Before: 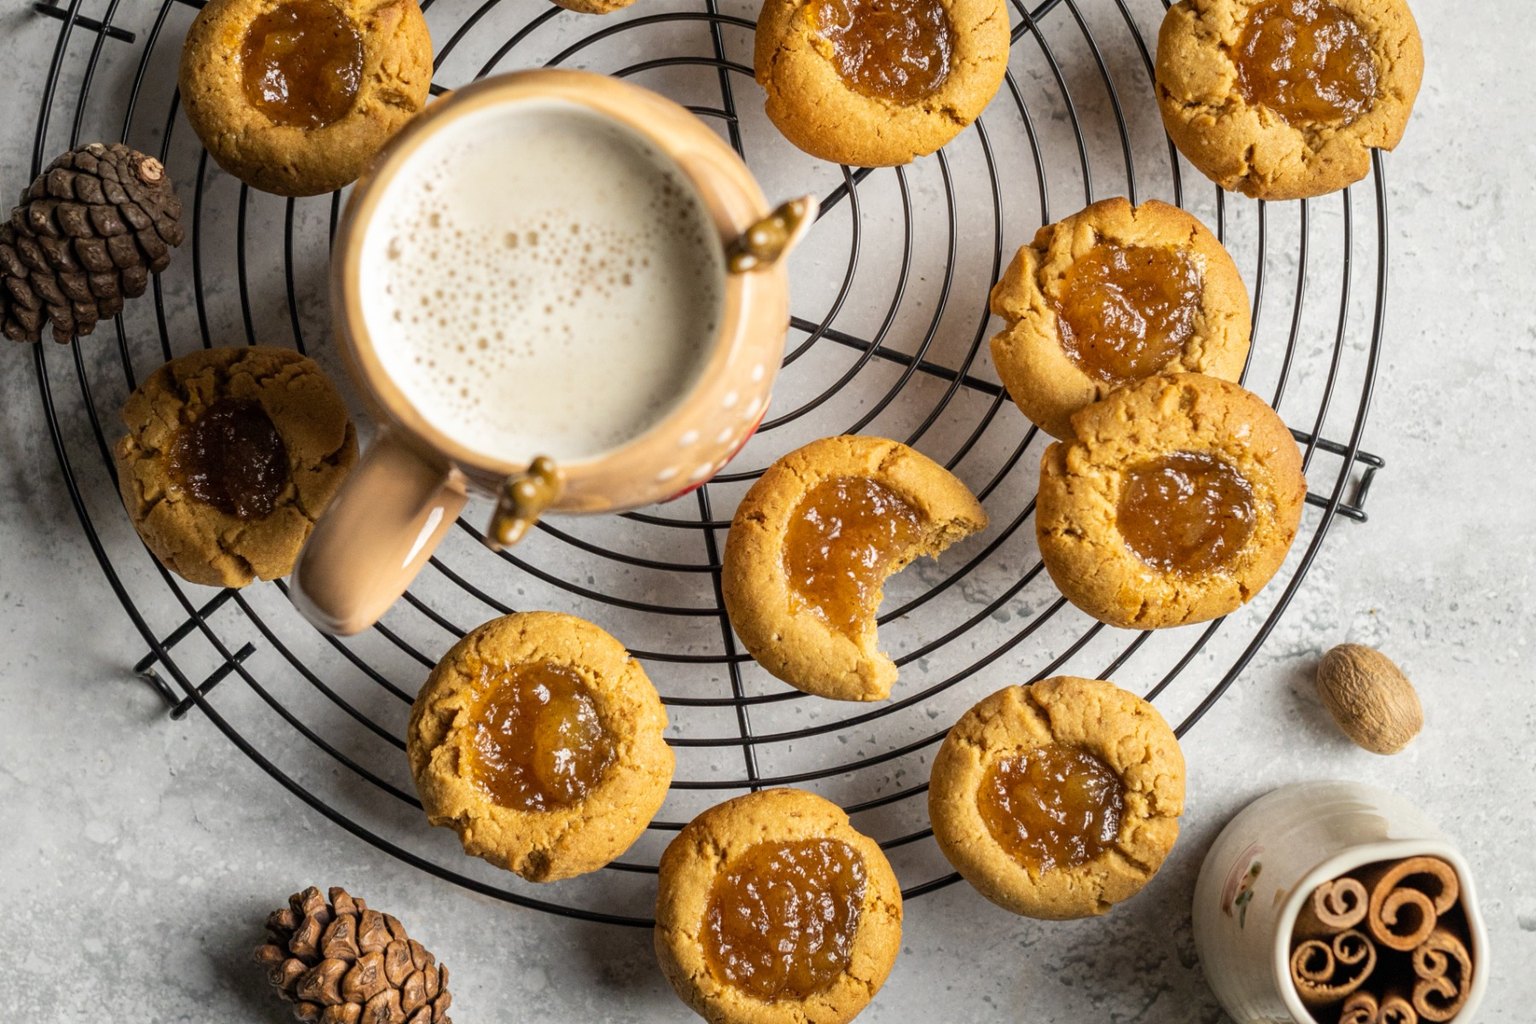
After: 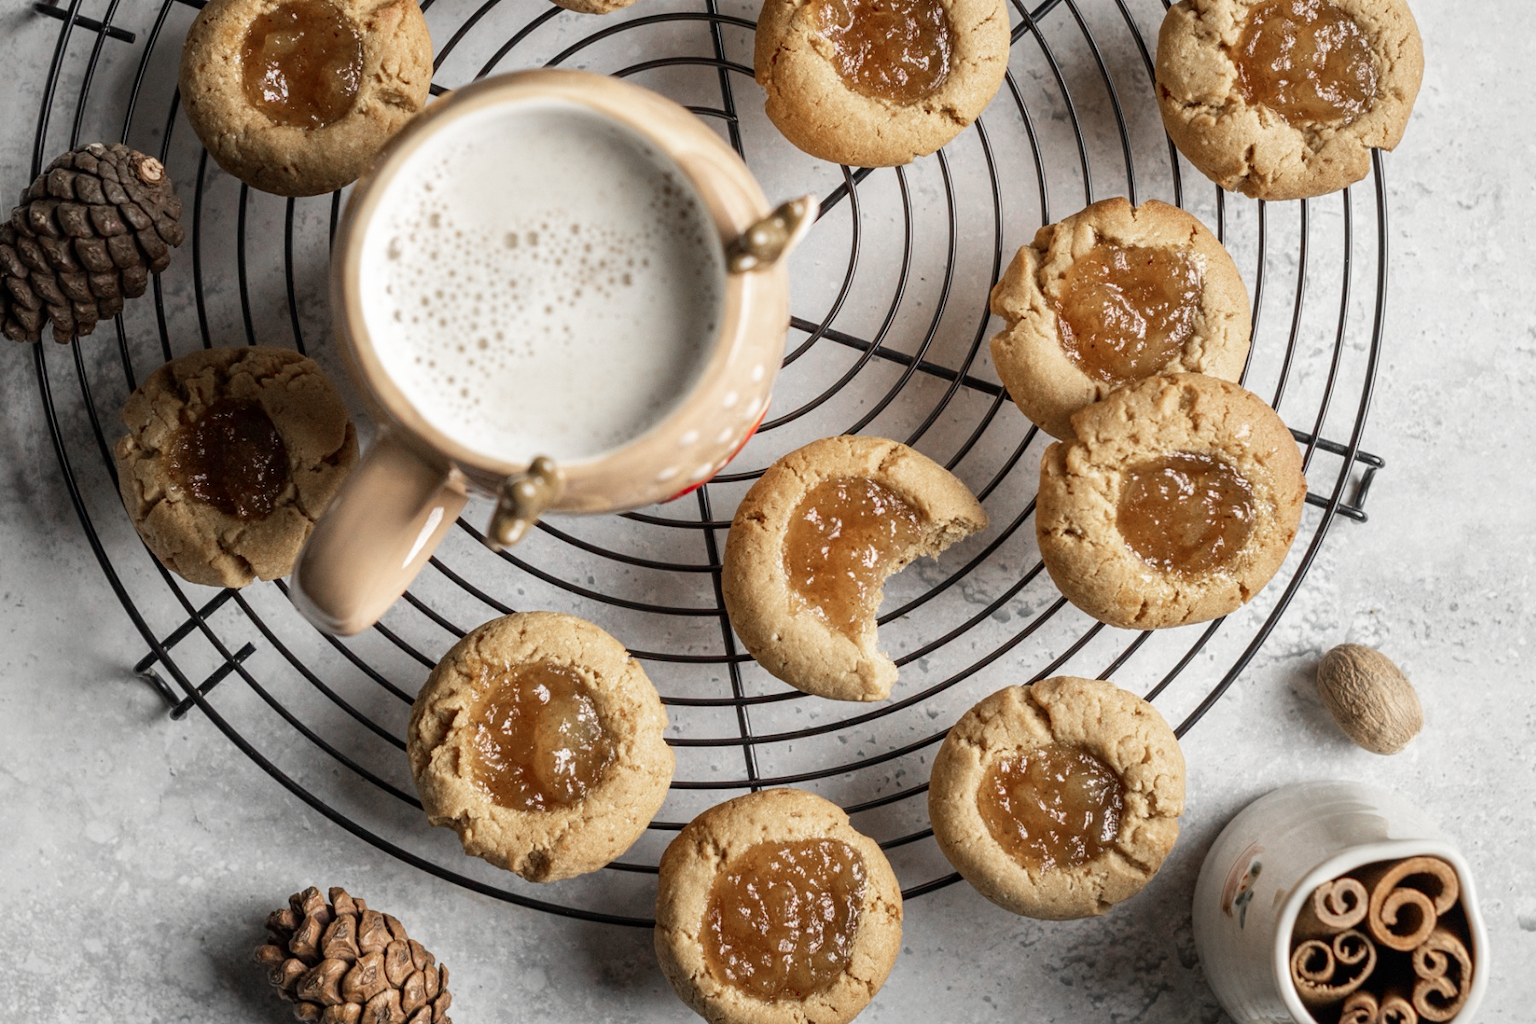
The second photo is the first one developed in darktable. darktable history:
color zones: curves: ch1 [(0, 0.708) (0.088, 0.648) (0.245, 0.187) (0.429, 0.326) (0.571, 0.498) (0.714, 0.5) (0.857, 0.5) (1, 0.708)]
